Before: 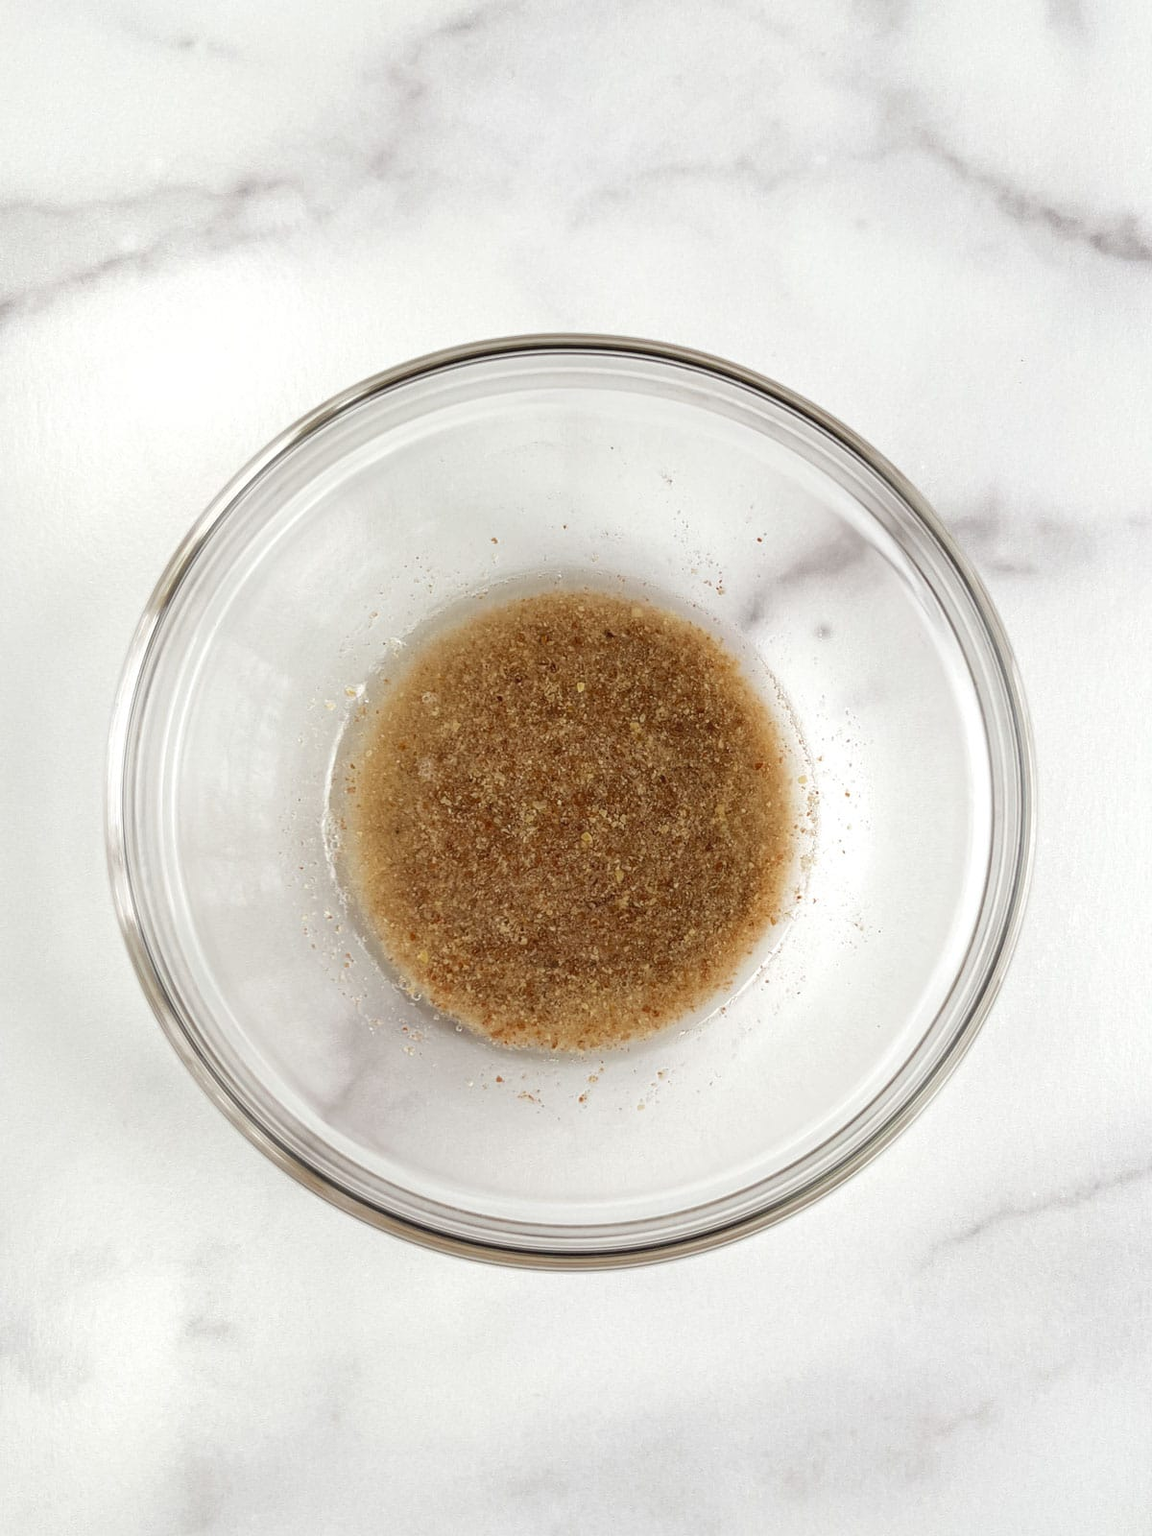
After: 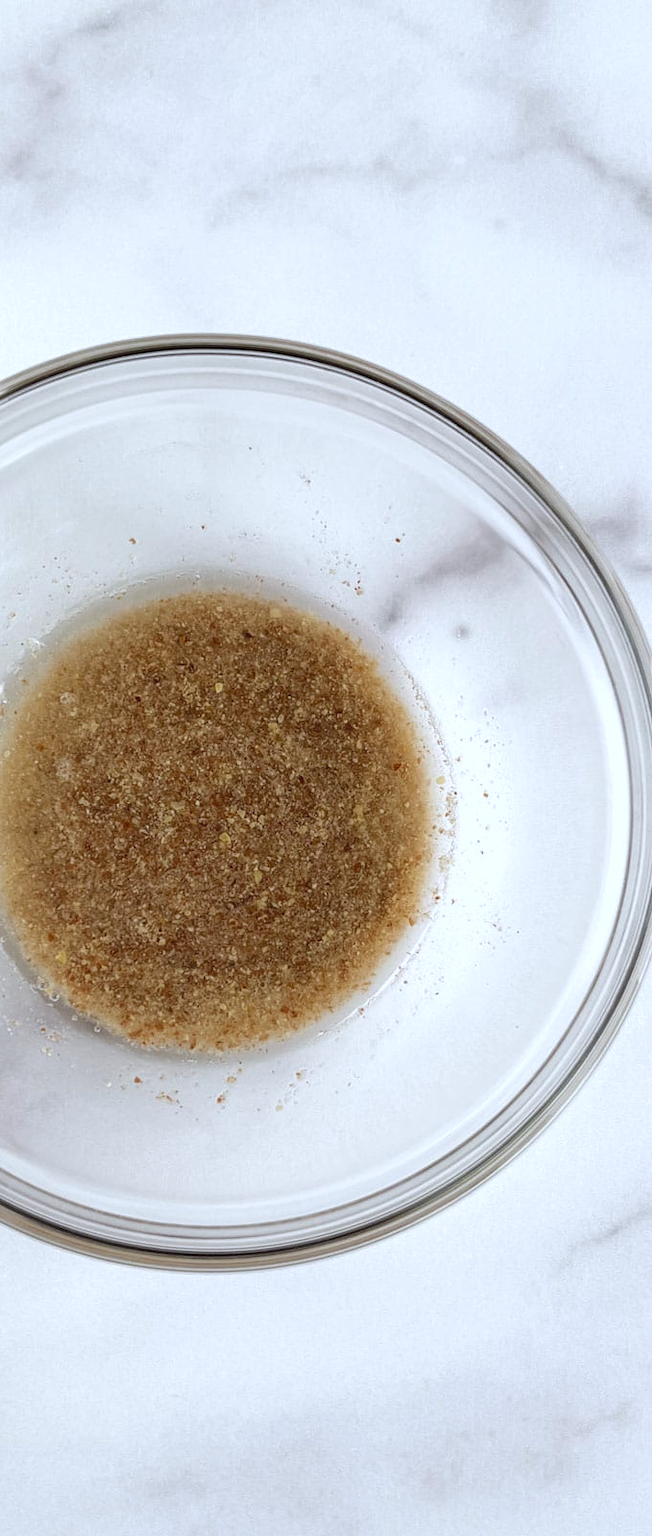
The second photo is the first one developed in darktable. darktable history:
crop: left 31.458%, top 0%, right 11.876%
white balance: red 0.954, blue 1.079
